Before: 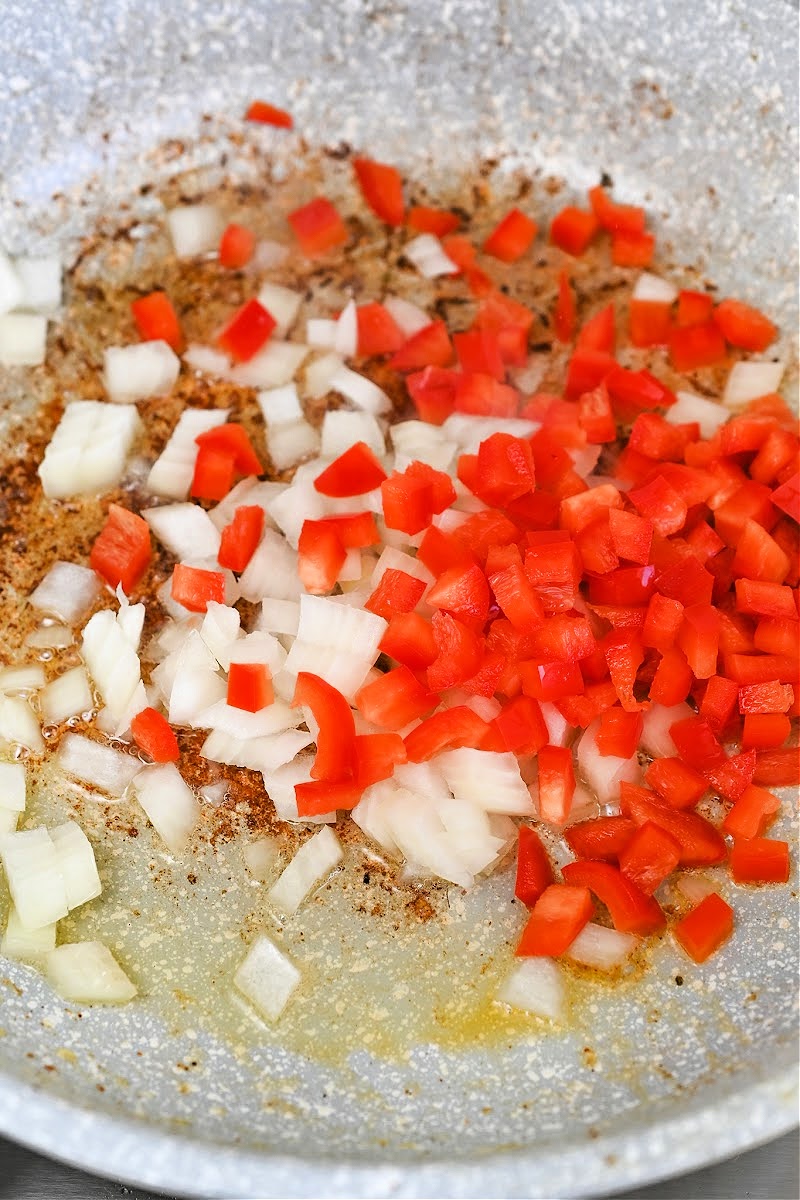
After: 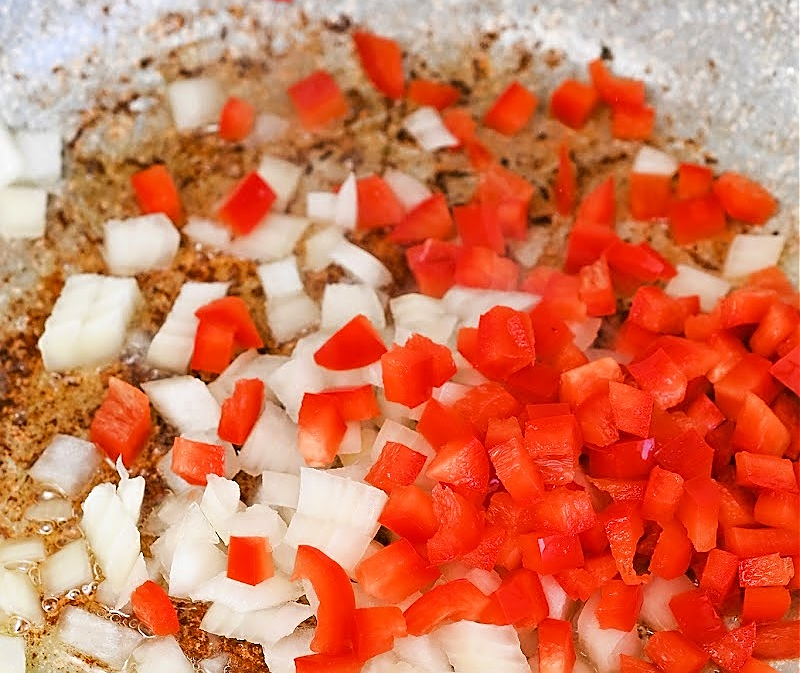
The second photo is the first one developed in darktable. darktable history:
sharpen: on, module defaults
crop and rotate: top 10.605%, bottom 33.274%
